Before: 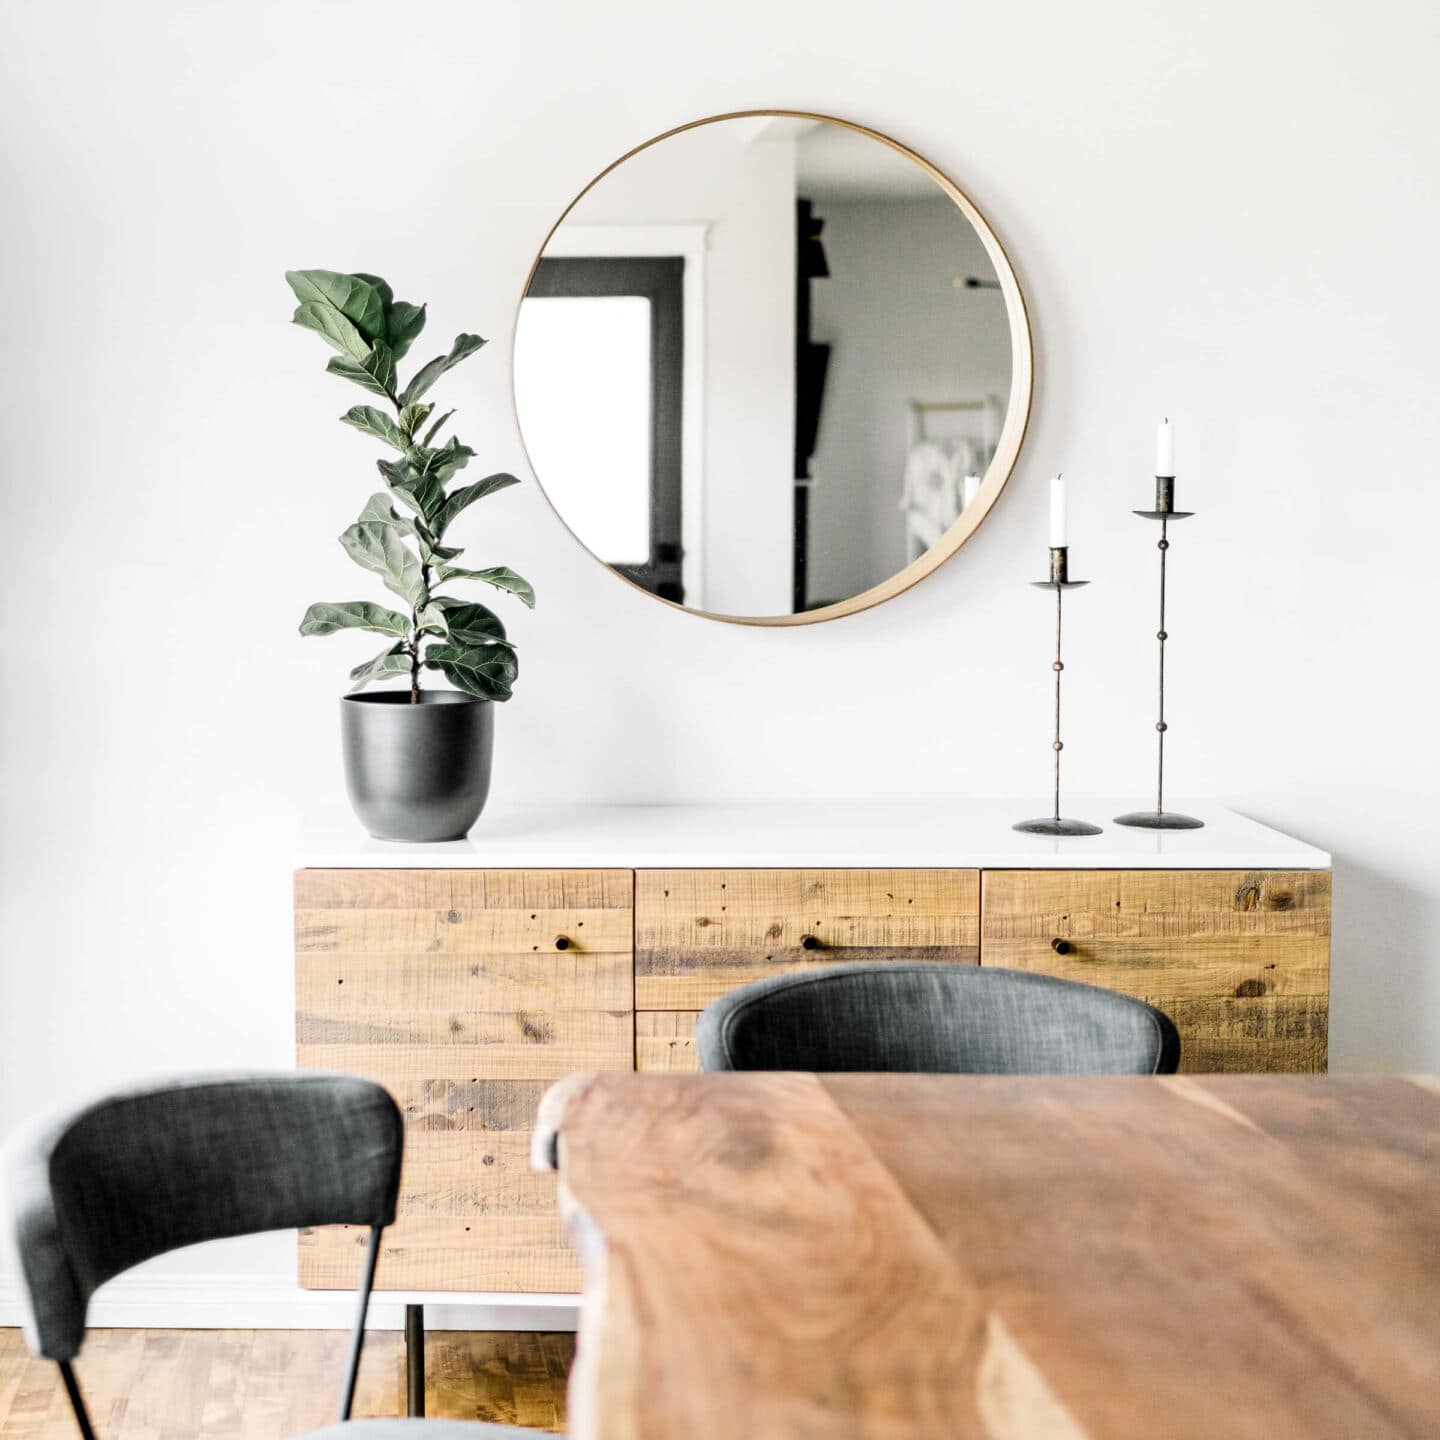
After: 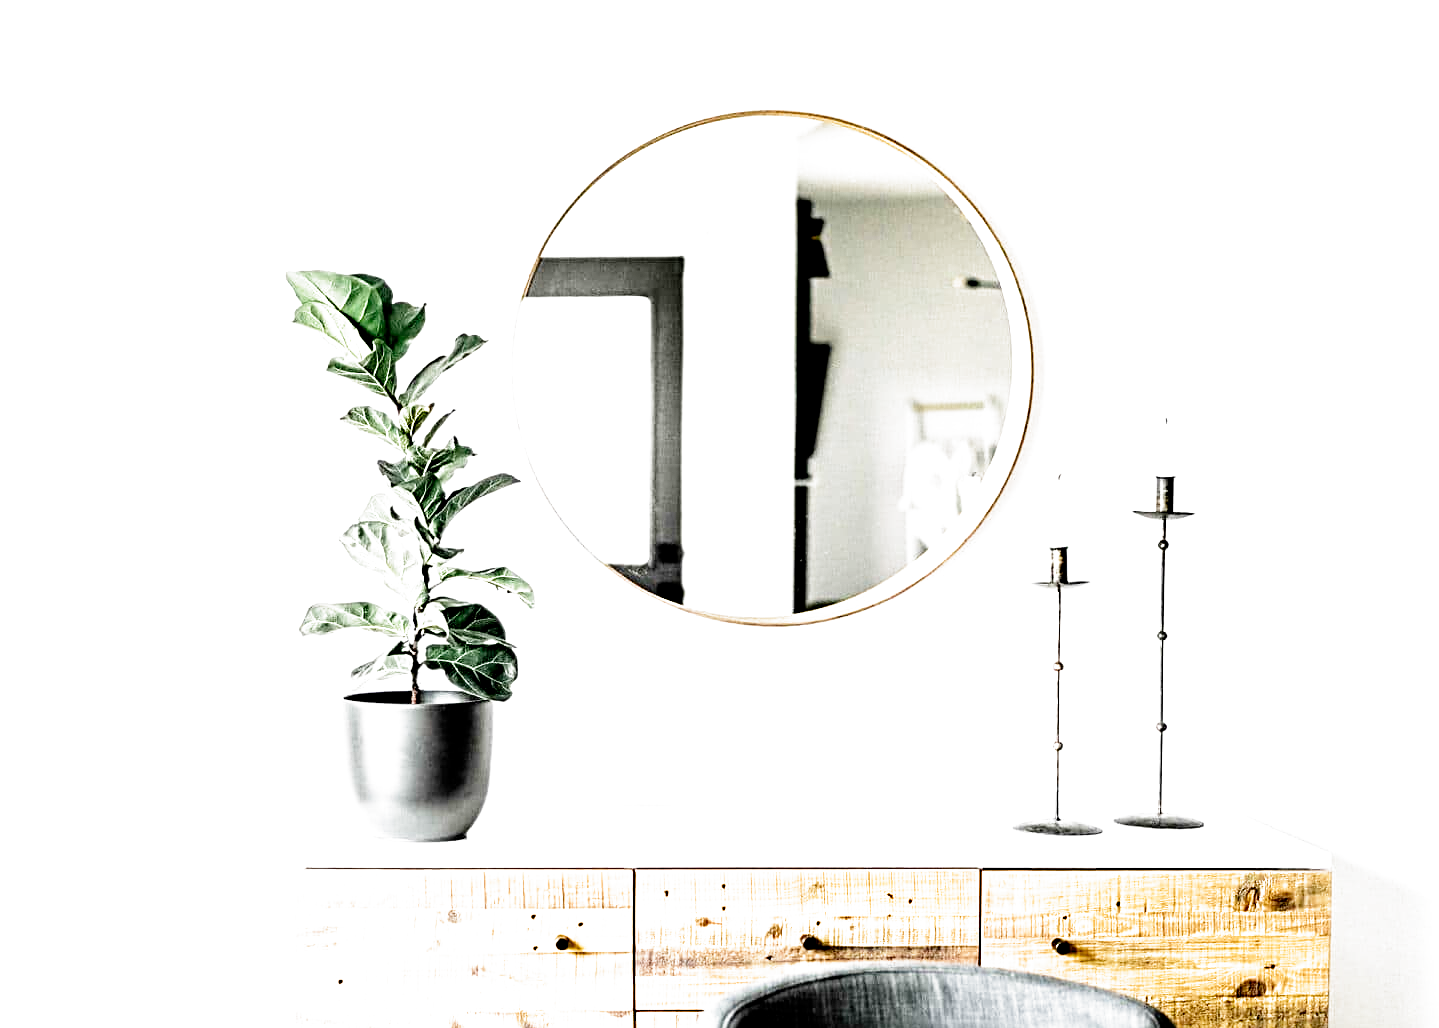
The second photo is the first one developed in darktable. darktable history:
crop: bottom 28.576%
filmic rgb: middle gray luminance 8.8%, black relative exposure -6.3 EV, white relative exposure 2.7 EV, threshold 6 EV, target black luminance 0%, hardness 4.74, latitude 73.47%, contrast 1.332, shadows ↔ highlights balance 10.13%, add noise in highlights 0, preserve chrominance no, color science v3 (2019), use custom middle-gray values true, iterations of high-quality reconstruction 0, contrast in highlights soft, enable highlight reconstruction true
sharpen: radius 2.531, amount 0.628
